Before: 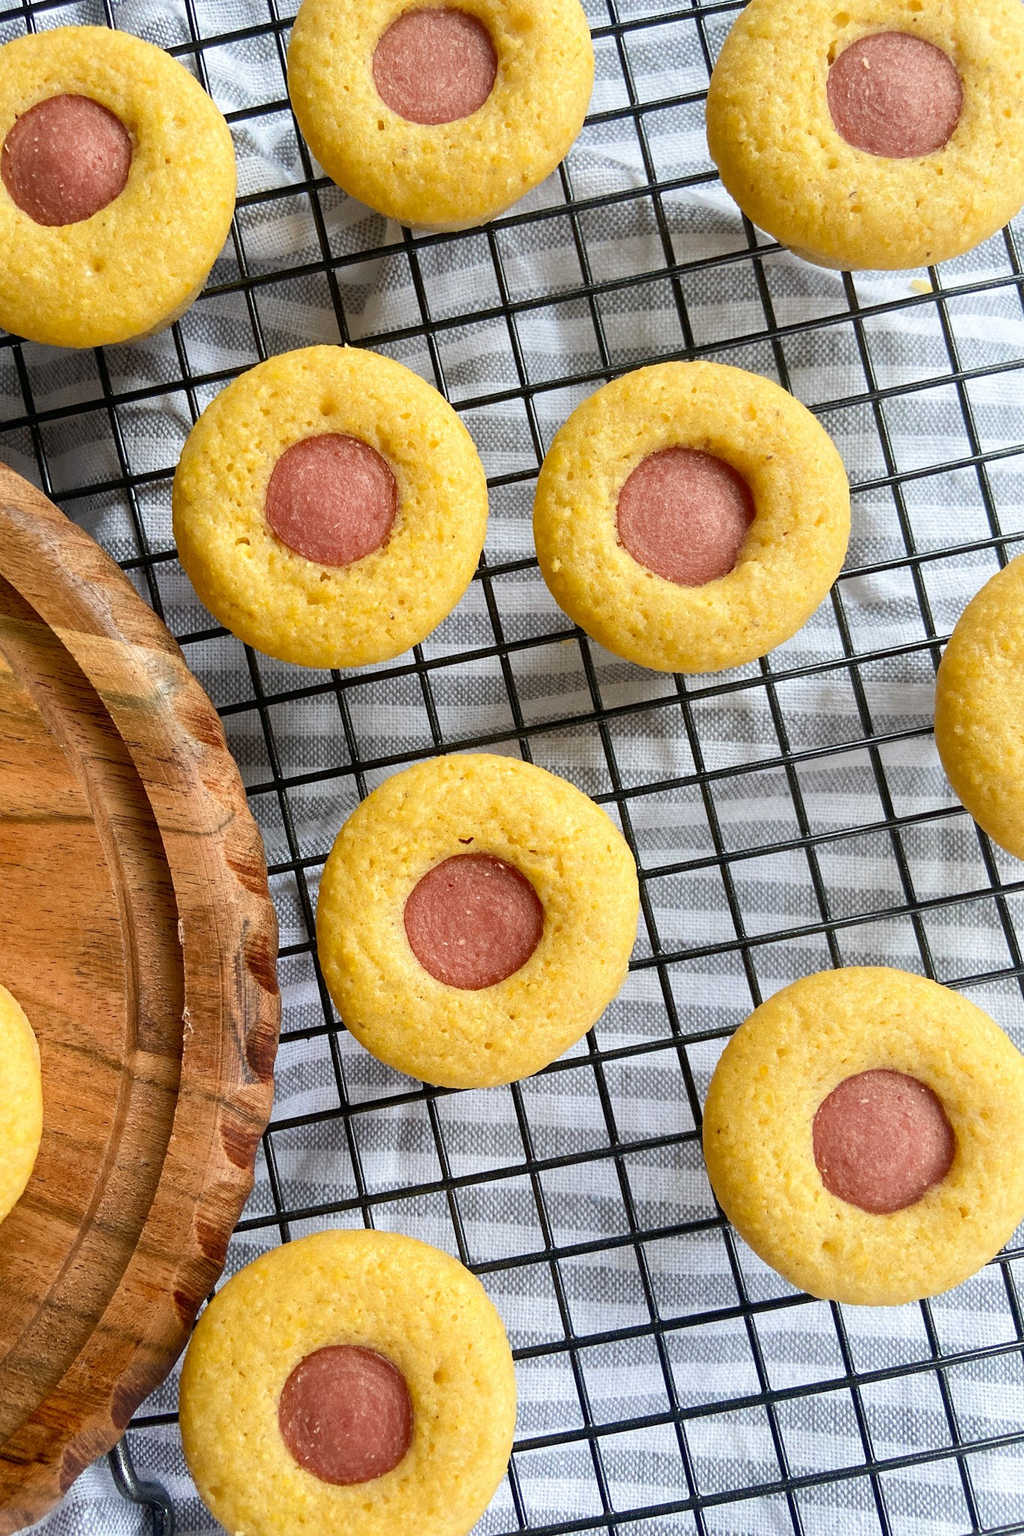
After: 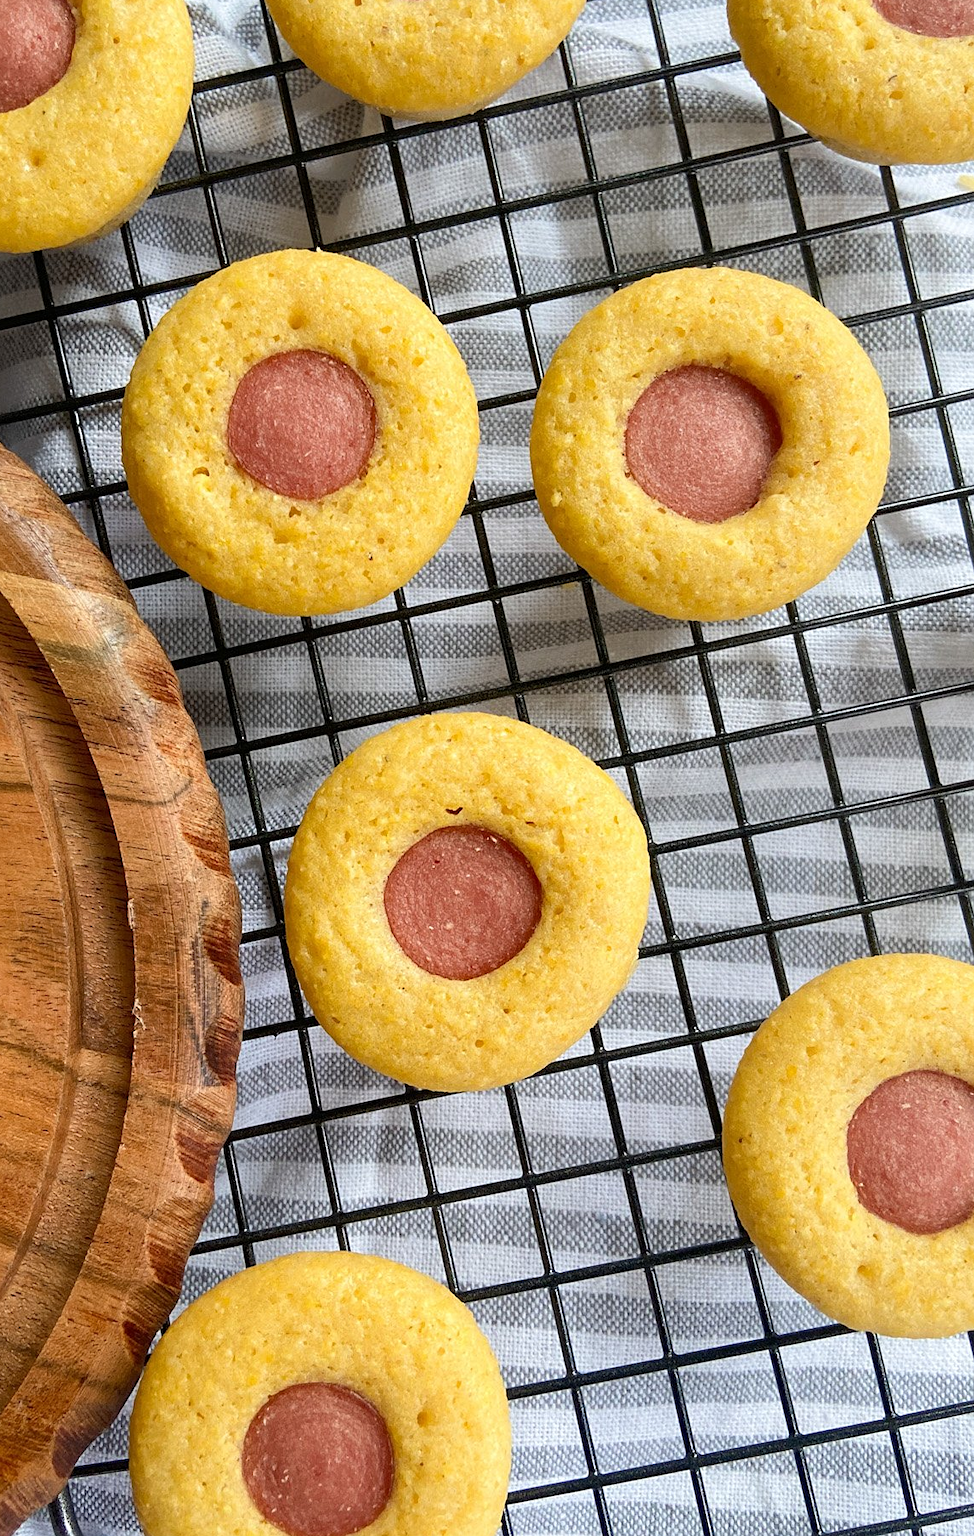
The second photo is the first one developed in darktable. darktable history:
sharpen: amount 0.2
crop: left 6.446%, top 8.188%, right 9.538%, bottom 3.548%
